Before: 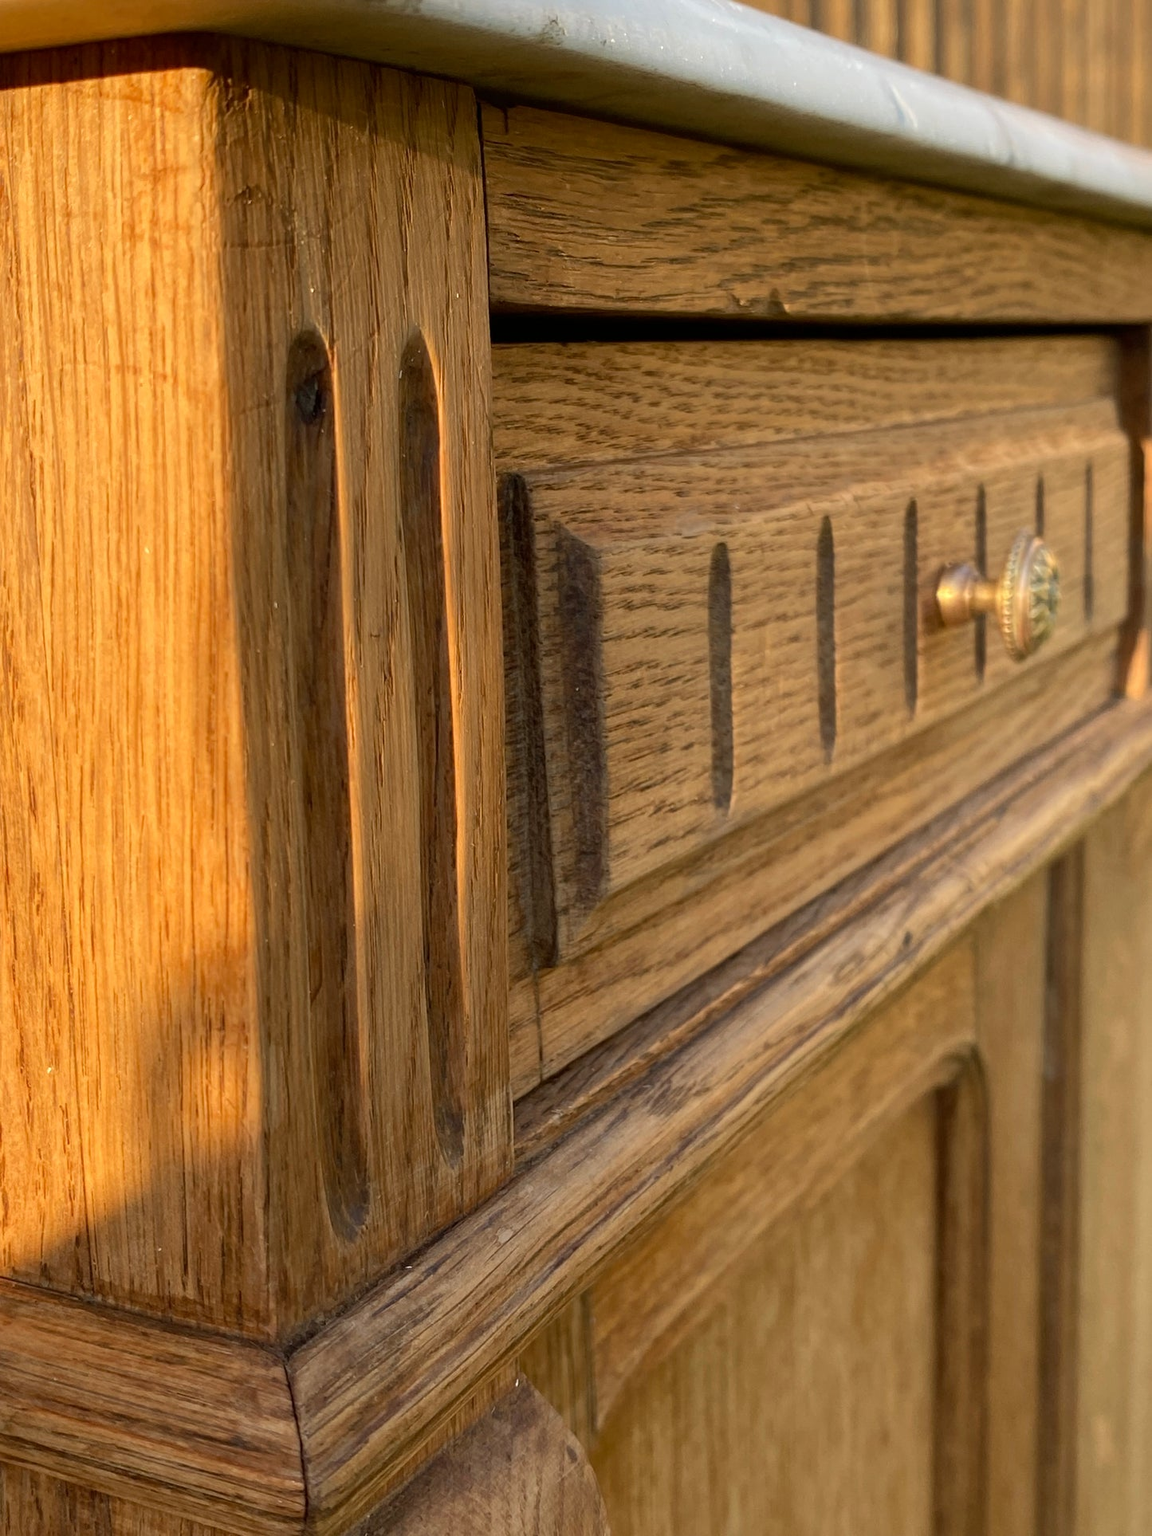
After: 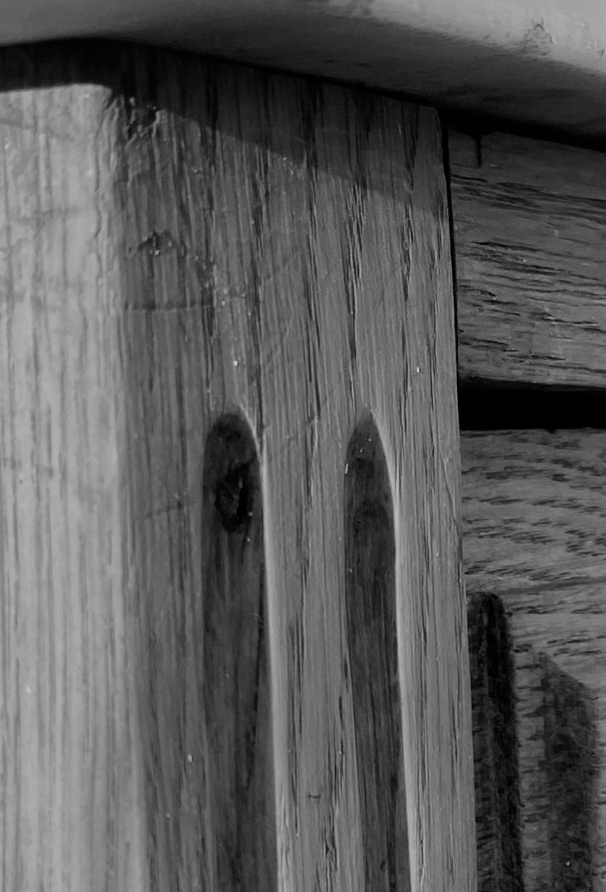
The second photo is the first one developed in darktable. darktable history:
filmic rgb: black relative exposure -7.75 EV, white relative exposure 4.4 EV, threshold 3 EV, hardness 3.76, latitude 38.11%, contrast 0.966, highlights saturation mix 10%, shadows ↔ highlights balance 4.59%, color science v4 (2020), enable highlight reconstruction true
monochrome: a 26.22, b 42.67, size 0.8
crop and rotate: left 10.817%, top 0.062%, right 47.194%, bottom 53.626%
bloom: size 38%, threshold 95%, strength 30%
